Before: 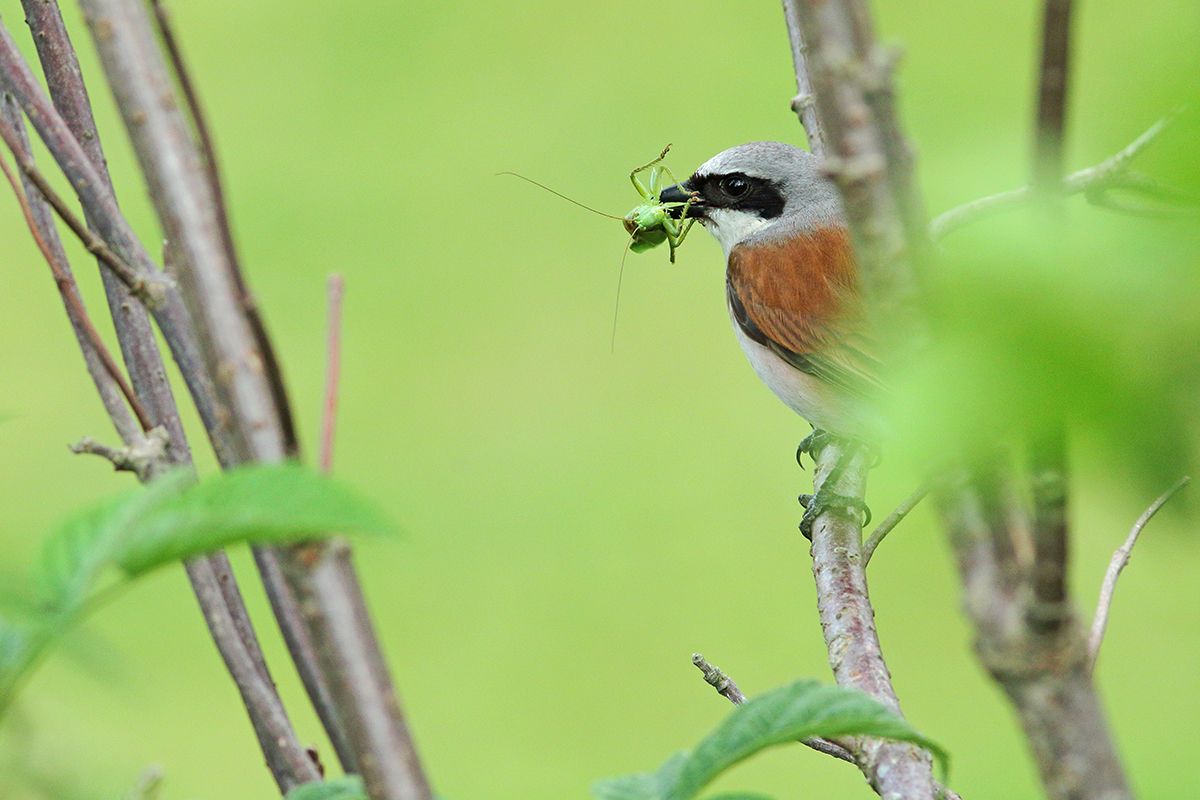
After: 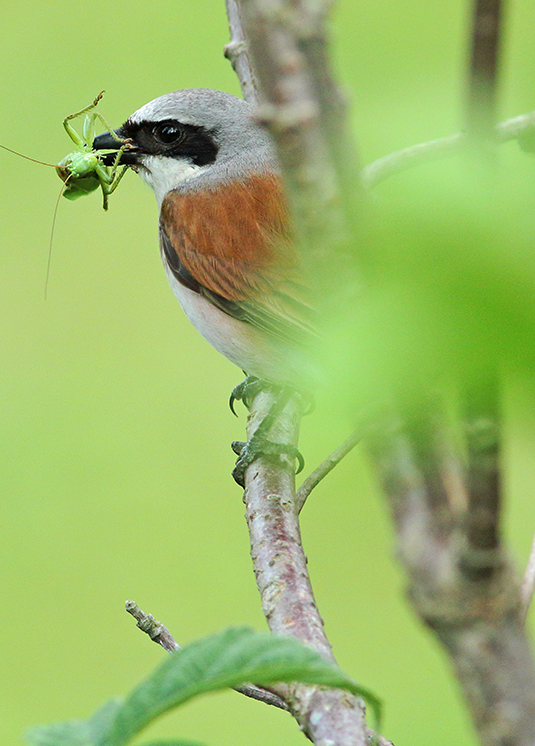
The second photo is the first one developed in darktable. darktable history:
crop: left 47.255%, top 6.657%, right 8.092%
